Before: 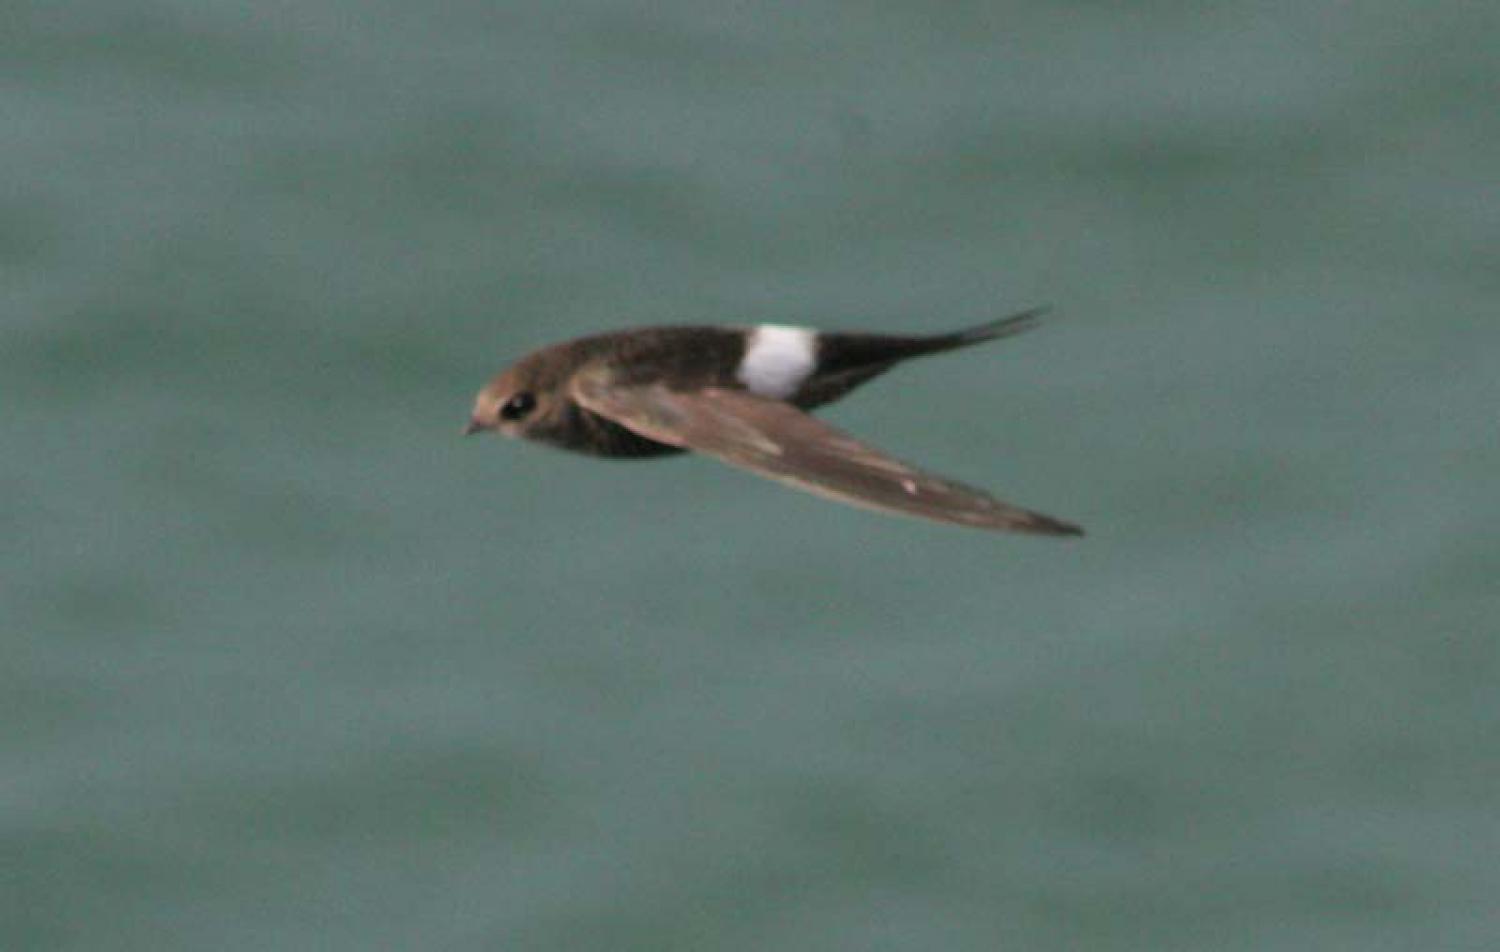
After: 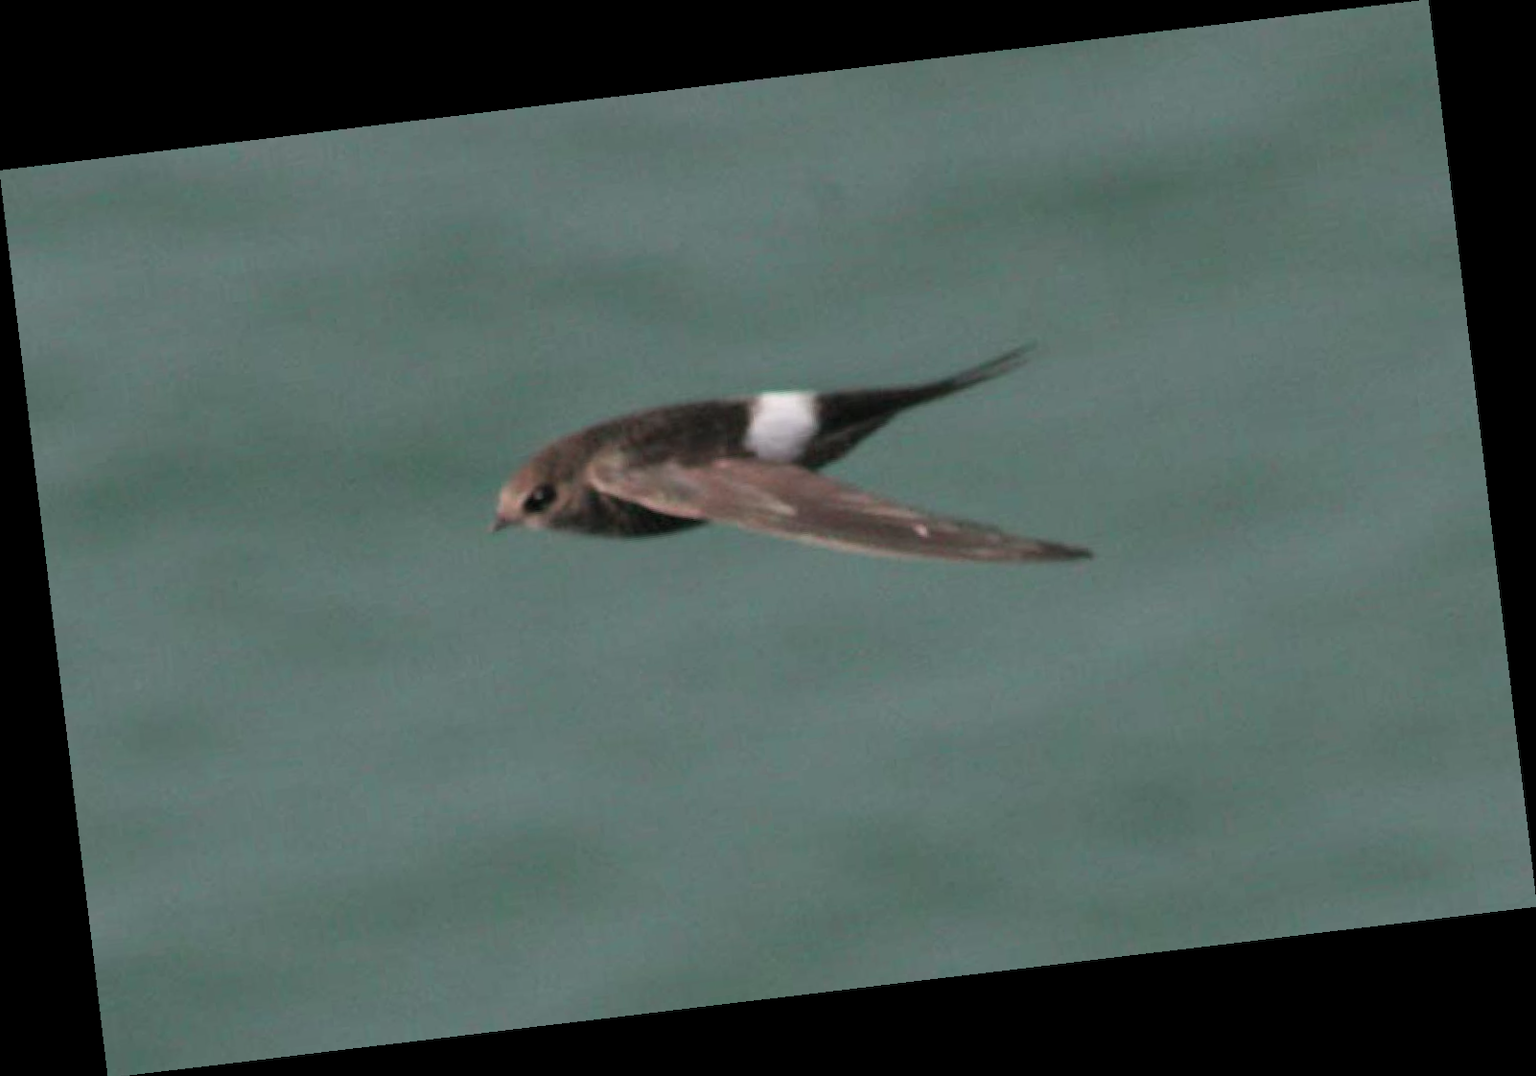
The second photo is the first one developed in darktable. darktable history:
color contrast: blue-yellow contrast 0.7
rotate and perspective: rotation -6.83°, automatic cropping off
